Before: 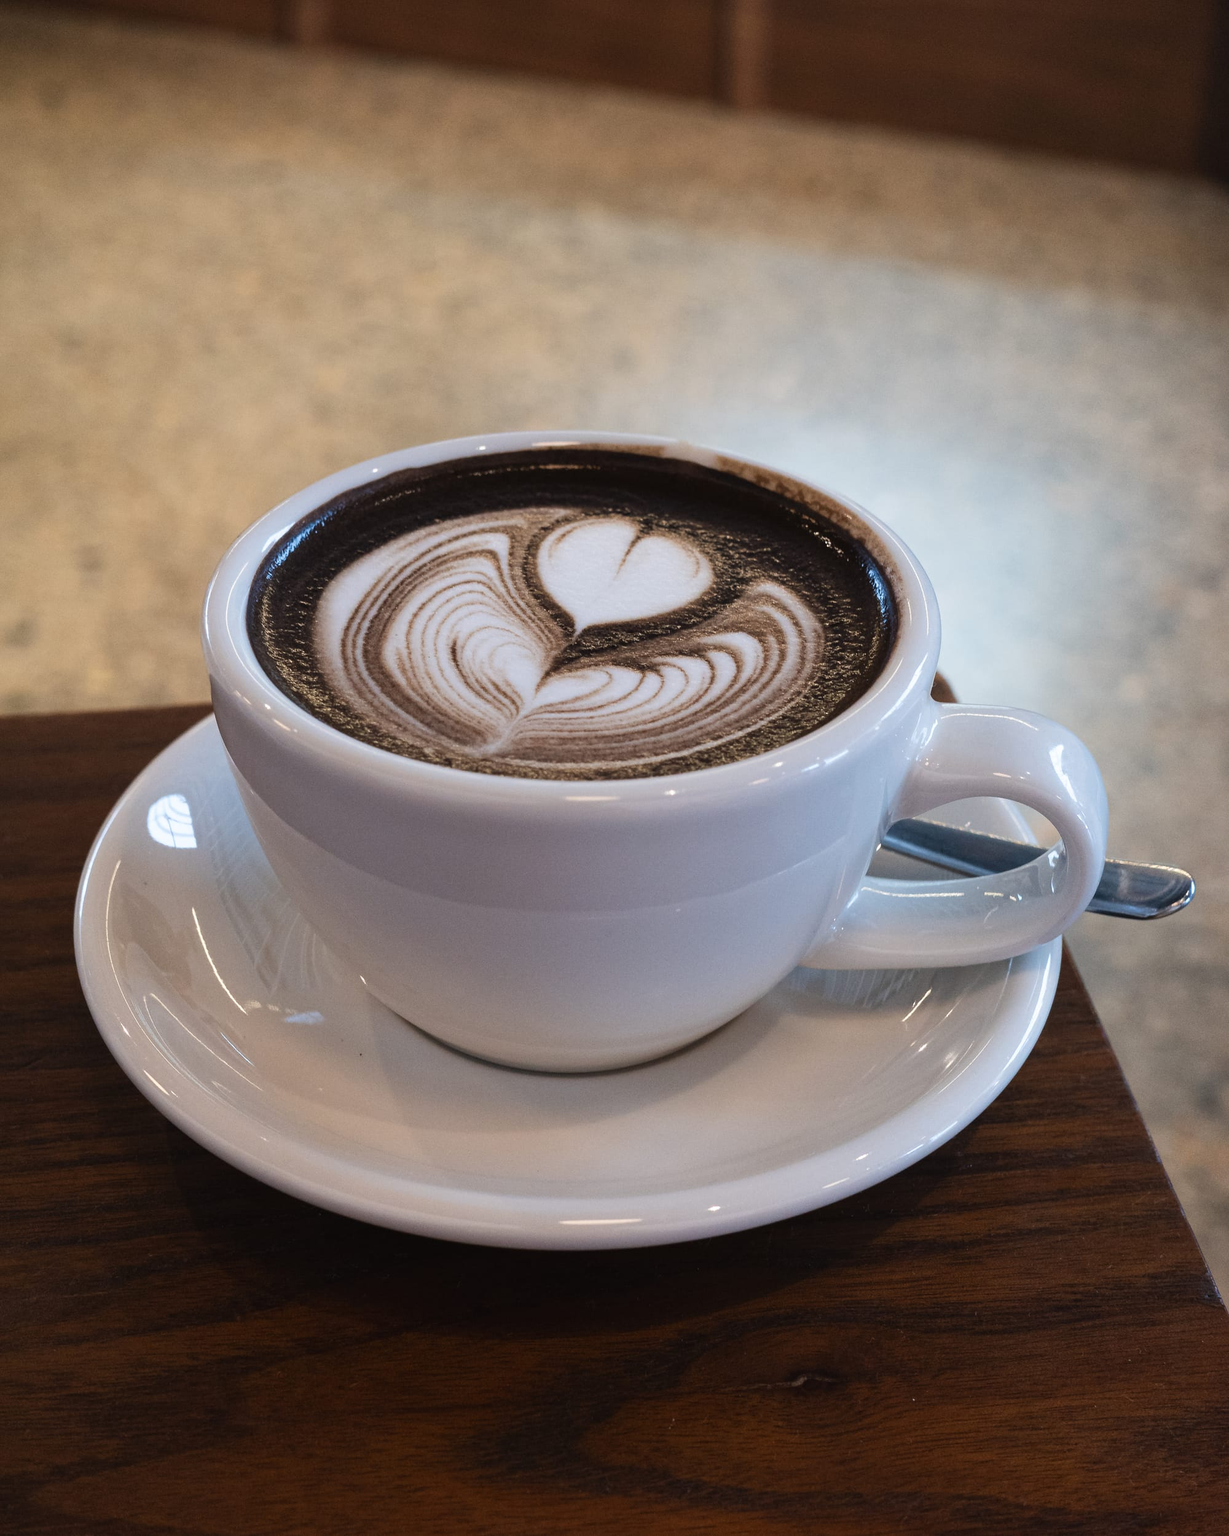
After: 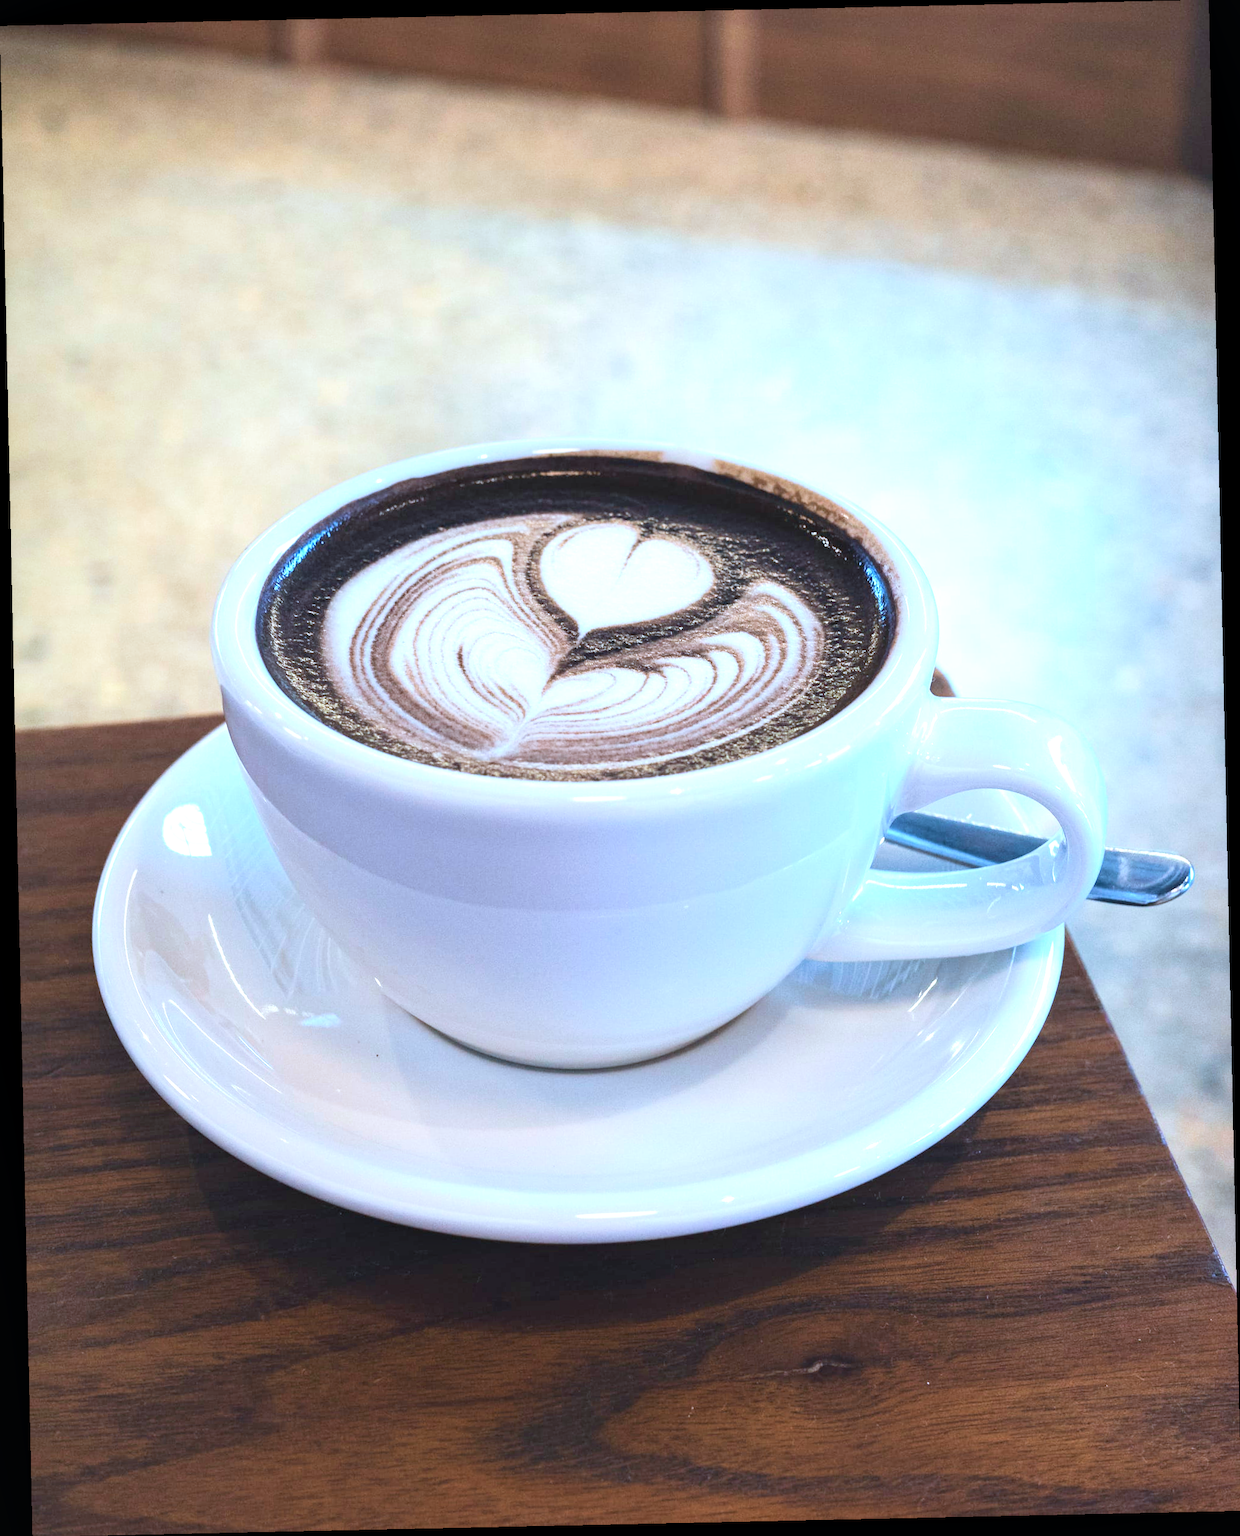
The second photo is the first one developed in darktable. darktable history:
rotate and perspective: rotation -1.24°, automatic cropping off
exposure: black level correction 0, exposure 1.35 EV, compensate exposure bias true, compensate highlight preservation false
contrast brightness saturation: contrast 0.14, brightness 0.21
local contrast: highlights 61%, shadows 106%, detail 107%, midtone range 0.529
tone equalizer: on, module defaults
velvia: on, module defaults
color calibration: x 0.396, y 0.386, temperature 3669 K
color balance rgb: on, module defaults
